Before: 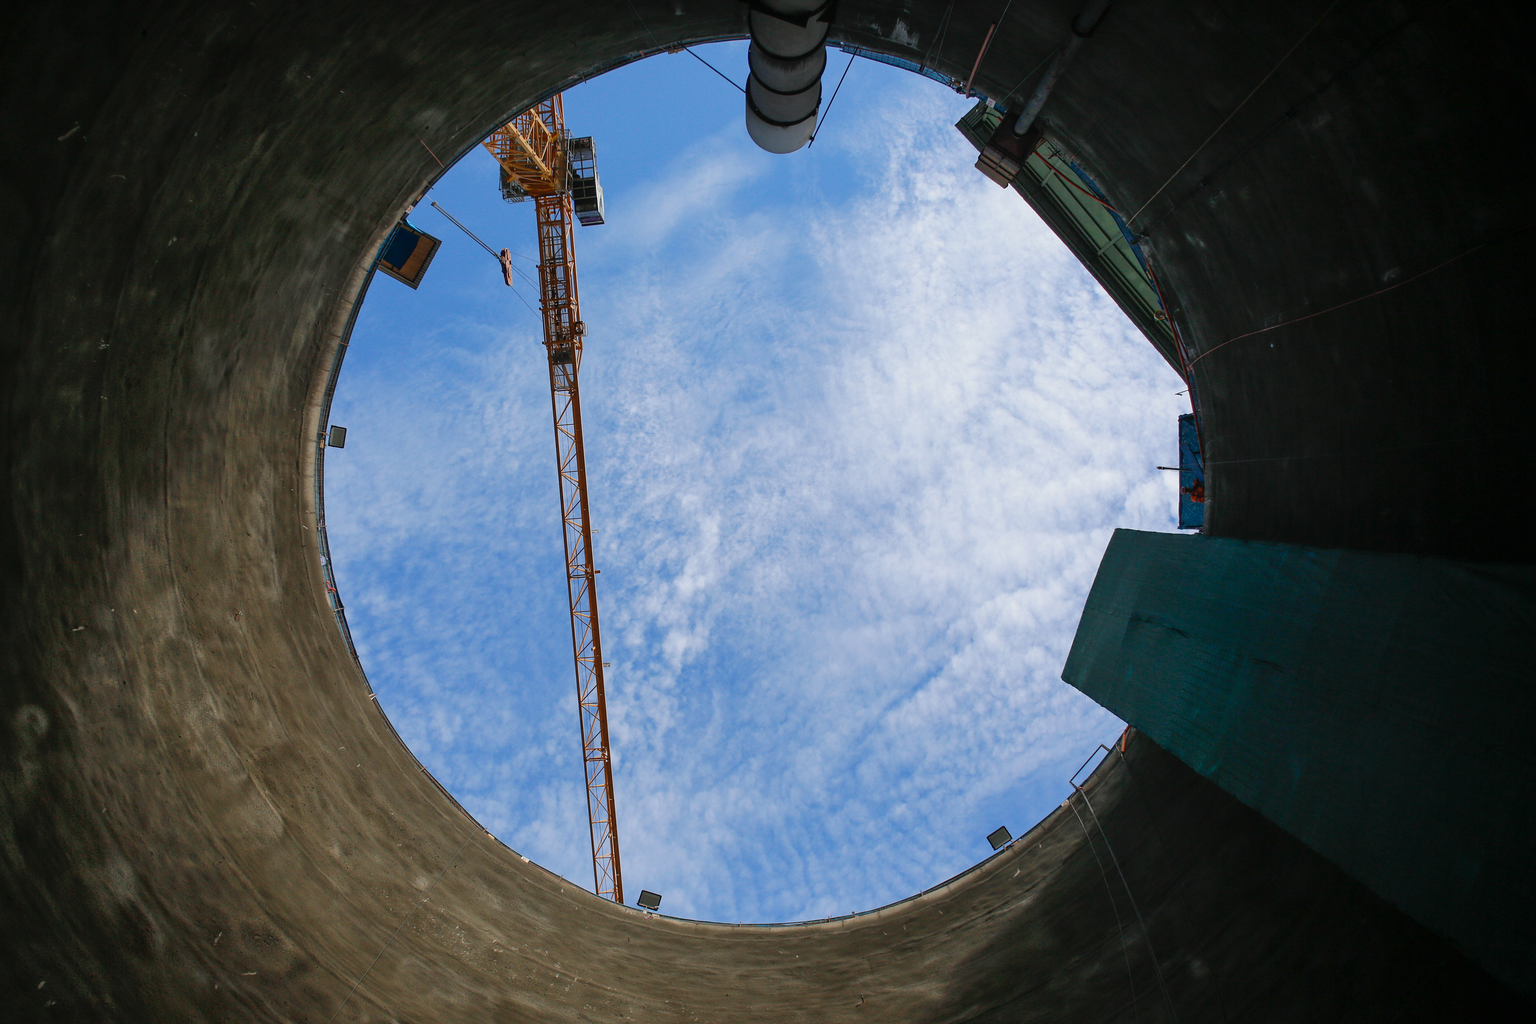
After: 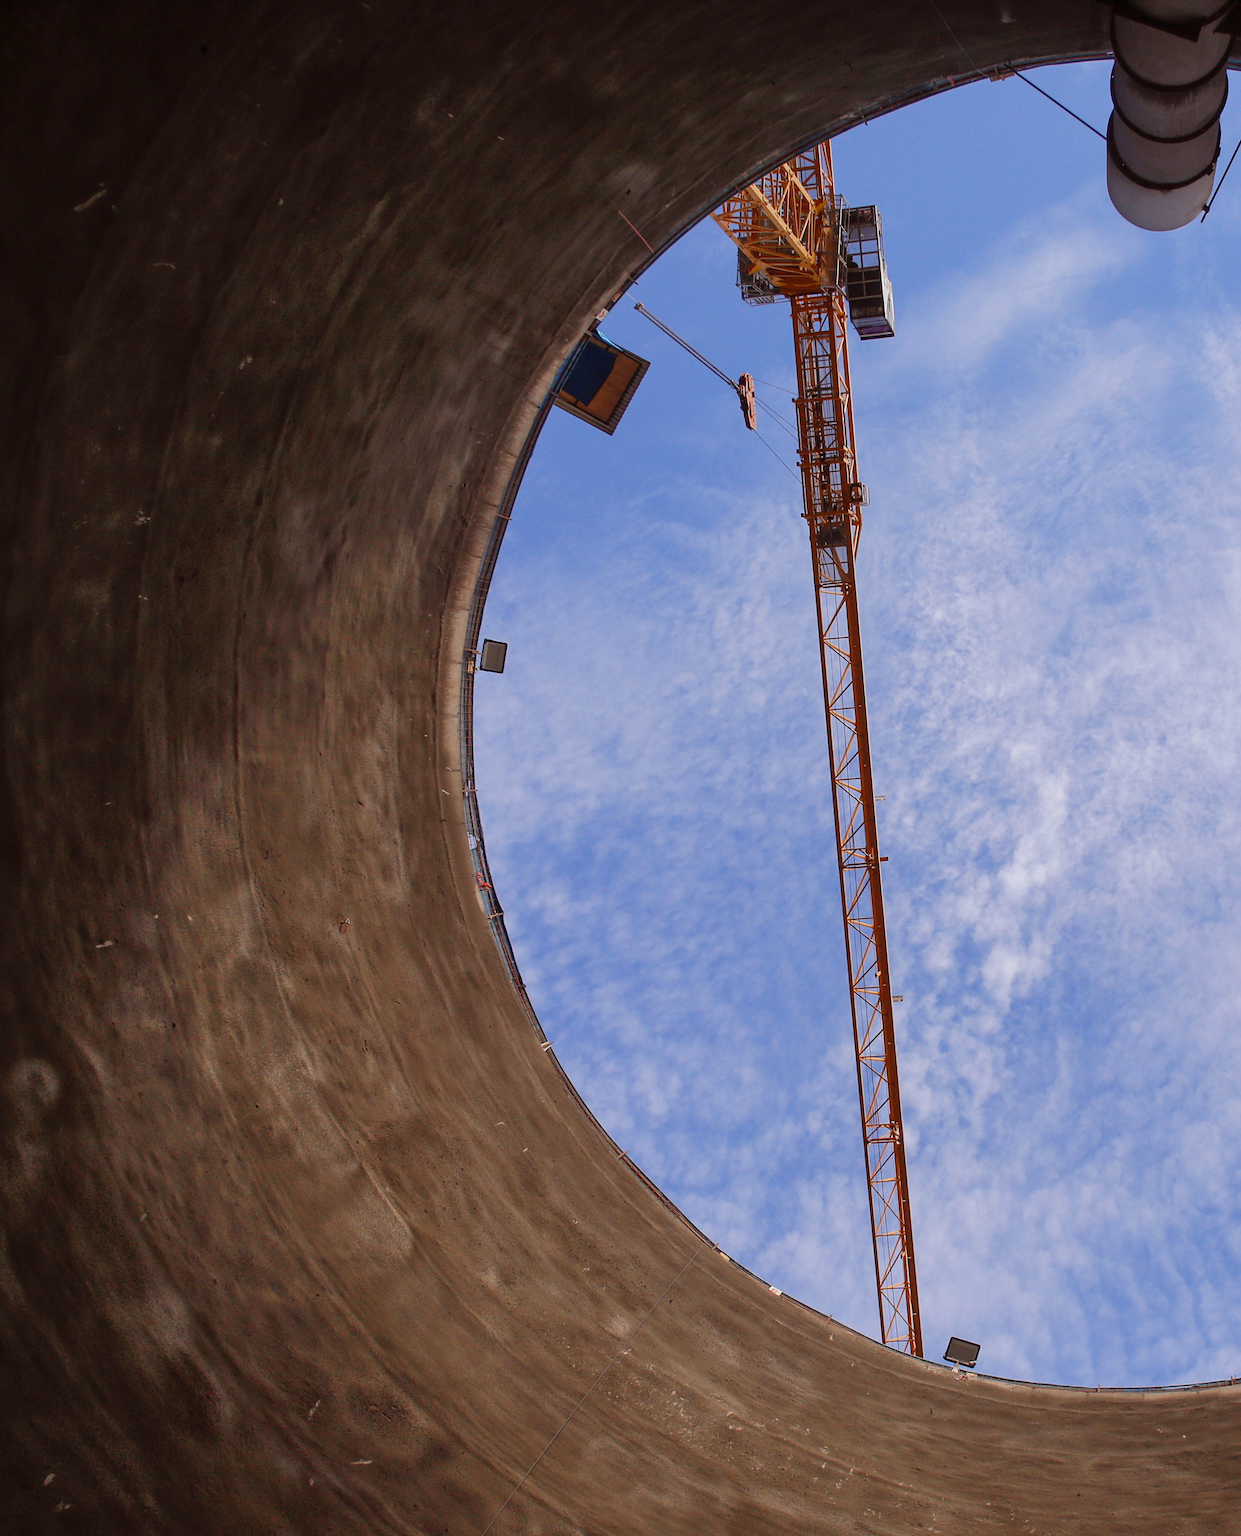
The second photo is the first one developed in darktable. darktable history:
crop: left 0.587%, right 45.588%, bottom 0.086%
rgb levels: mode RGB, independent channels, levels [[0, 0.474, 1], [0, 0.5, 1], [0, 0.5, 1]]
